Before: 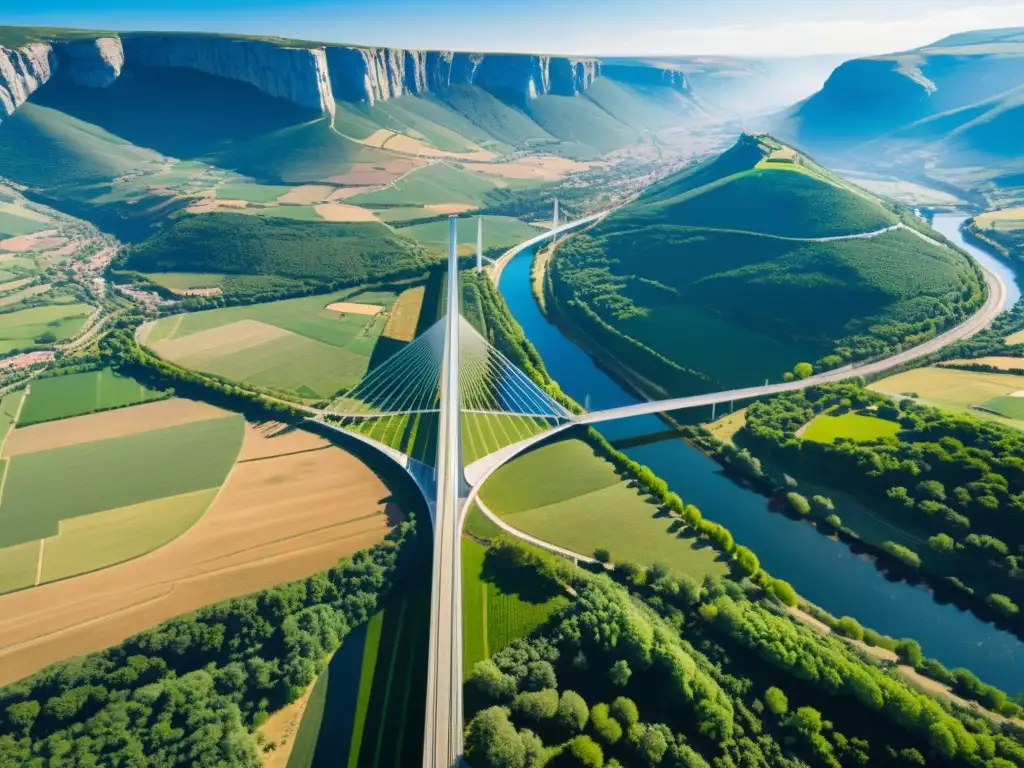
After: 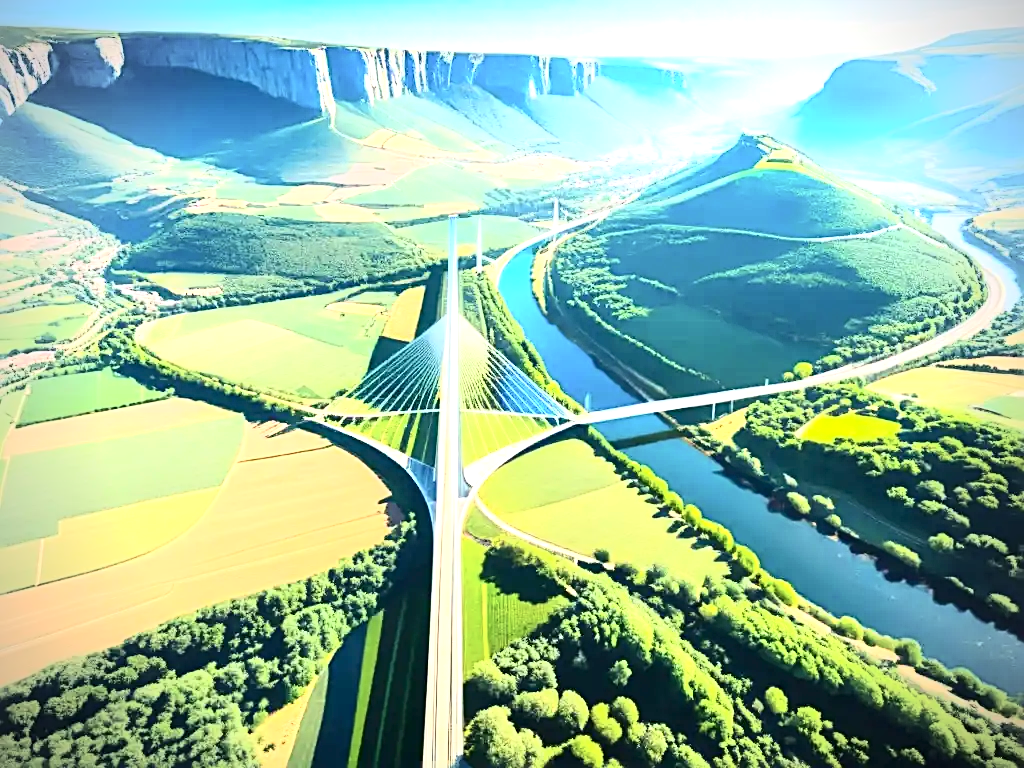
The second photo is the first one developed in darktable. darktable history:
vignetting: brightness -0.575
exposure: black level correction 0, exposure 1.199 EV, compensate highlight preservation false
tone curve: curves: ch0 [(0, 0) (0.003, 0.003) (0.011, 0.009) (0.025, 0.022) (0.044, 0.037) (0.069, 0.051) (0.1, 0.079) (0.136, 0.114) (0.177, 0.152) (0.224, 0.212) (0.277, 0.281) (0.335, 0.358) (0.399, 0.459) (0.468, 0.573) (0.543, 0.684) (0.623, 0.779) (0.709, 0.866) (0.801, 0.949) (0.898, 0.98) (1, 1)], color space Lab, independent channels
sharpen: radius 2.728
